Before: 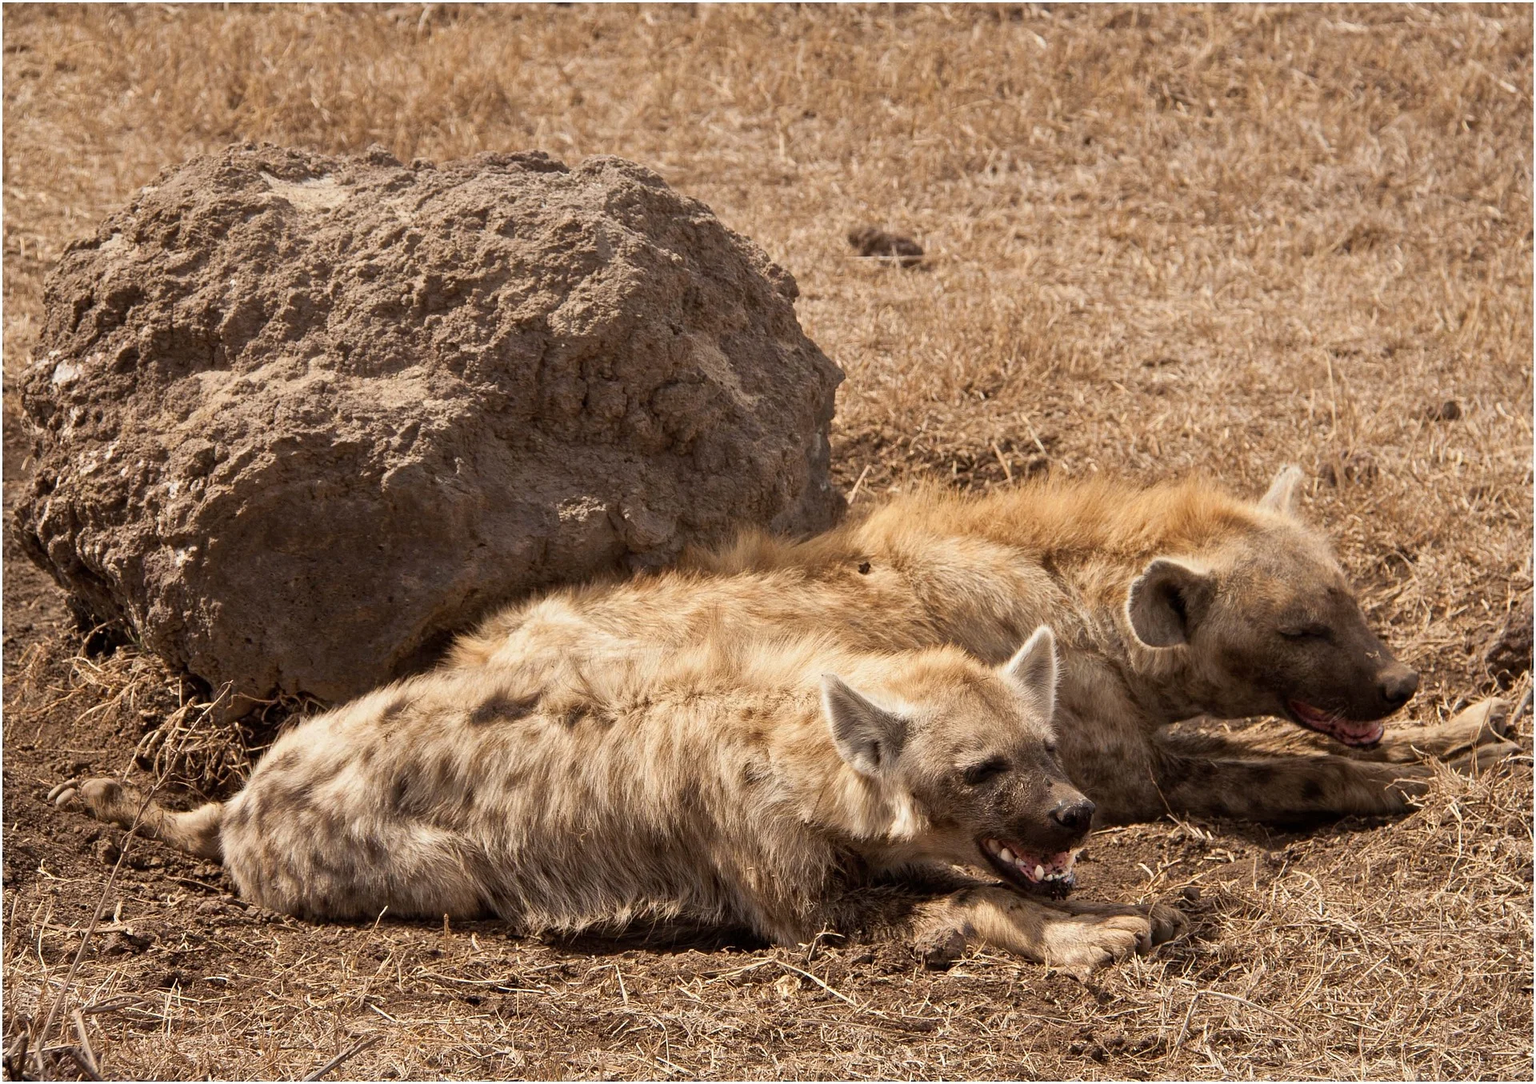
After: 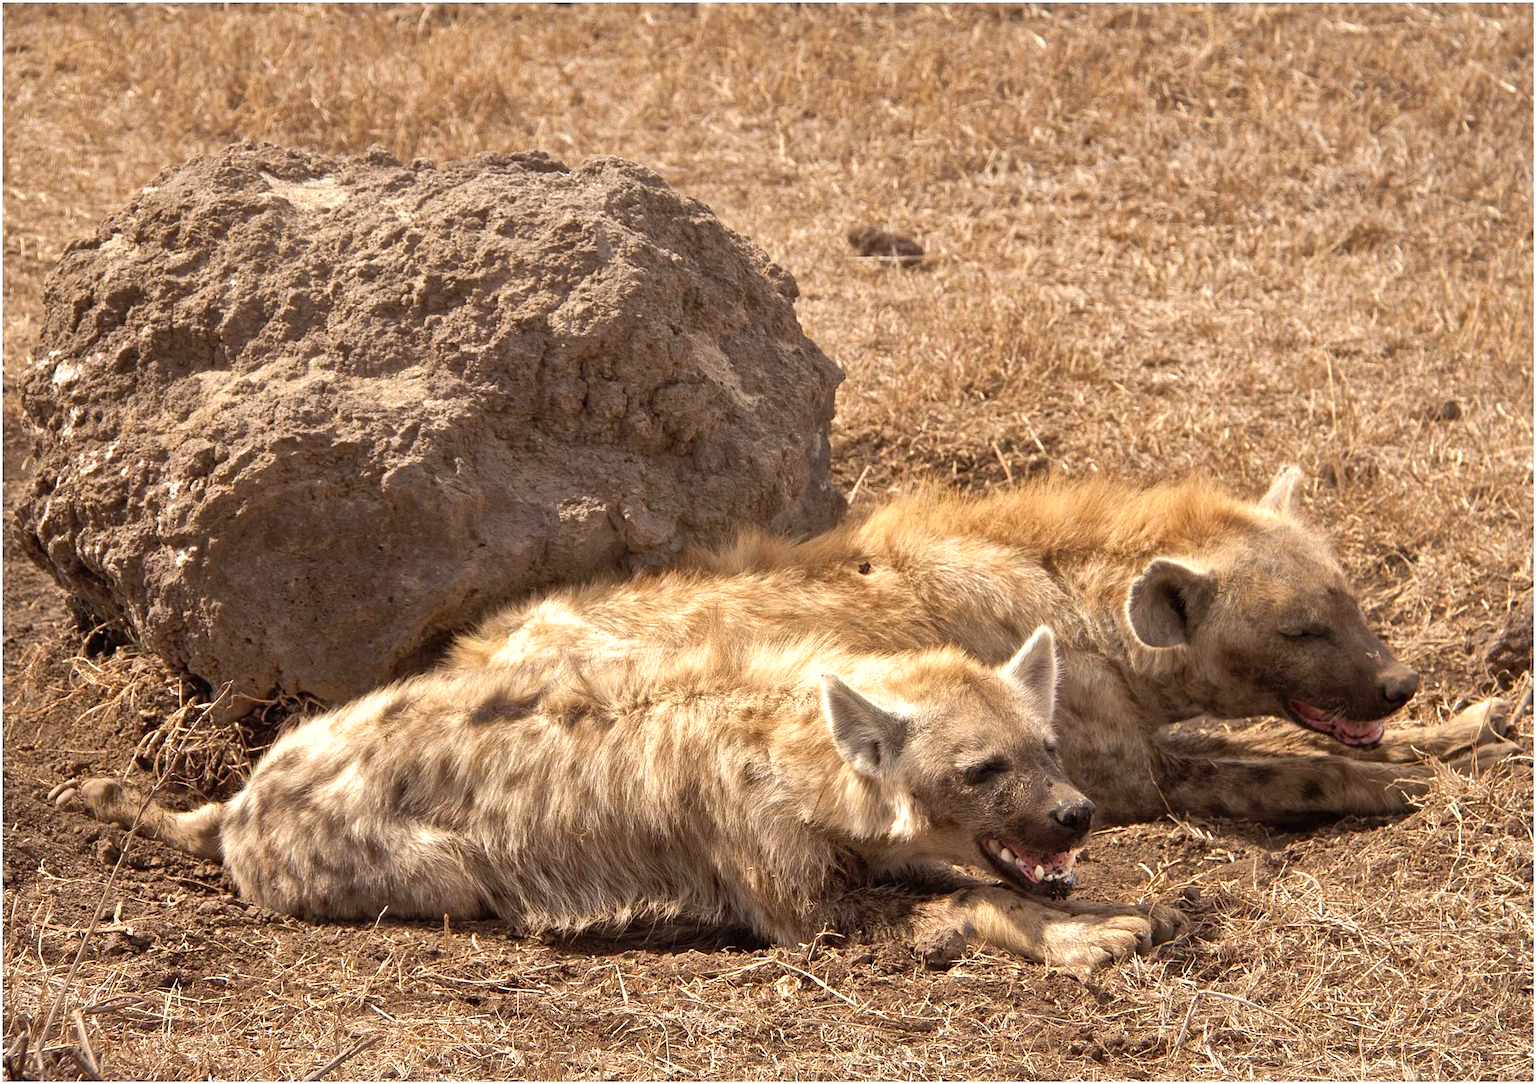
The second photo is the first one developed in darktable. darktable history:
exposure: black level correction 0, exposure 0.5 EV, compensate highlight preservation false
shadows and highlights: on, module defaults
